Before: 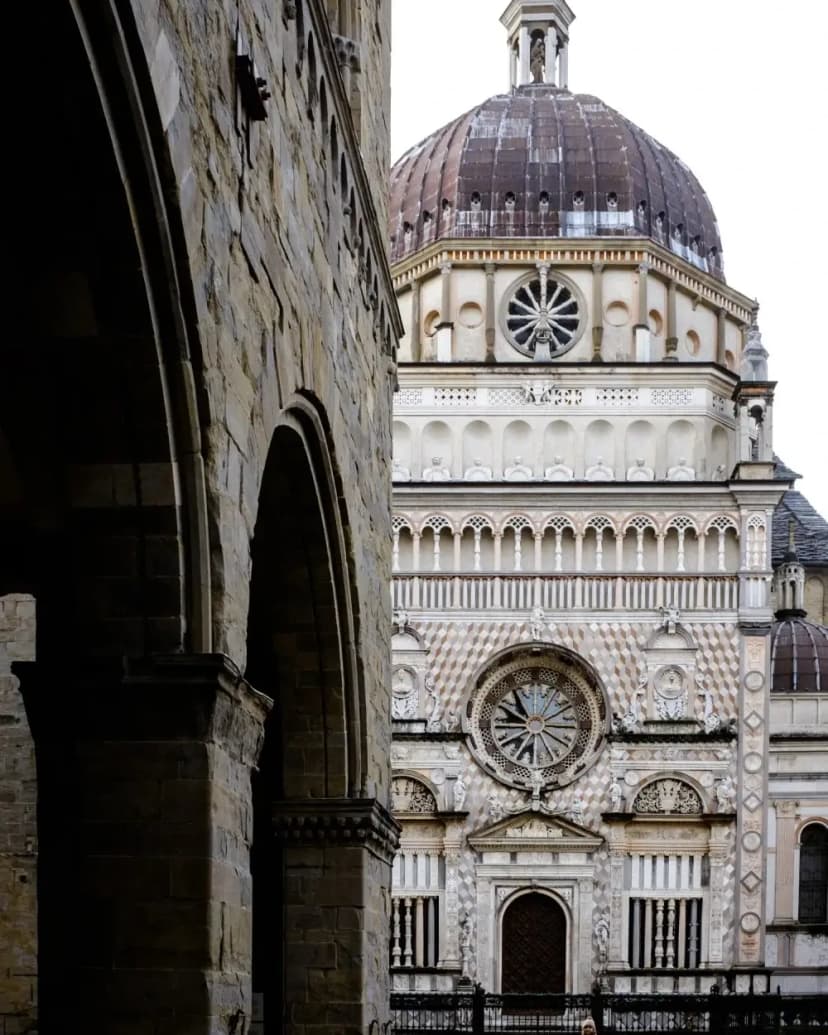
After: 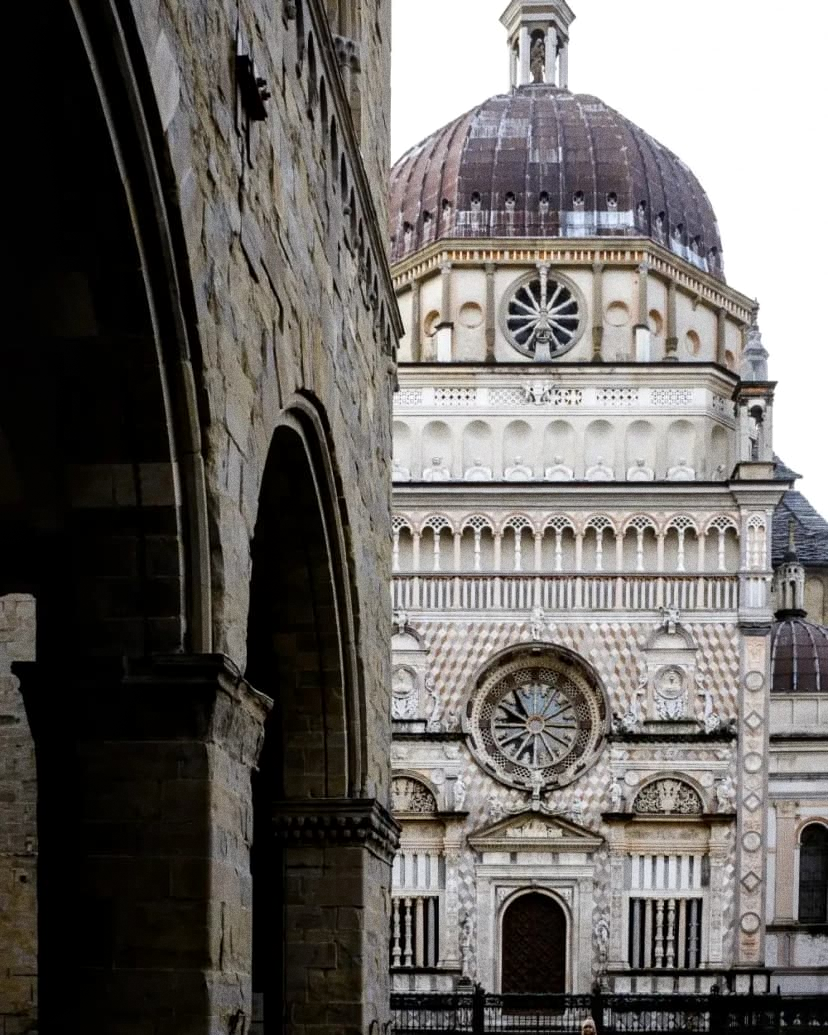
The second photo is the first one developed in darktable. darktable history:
local contrast: mode bilateral grid, contrast 20, coarseness 50, detail 120%, midtone range 0.2
grain: coarseness 22.88 ISO
